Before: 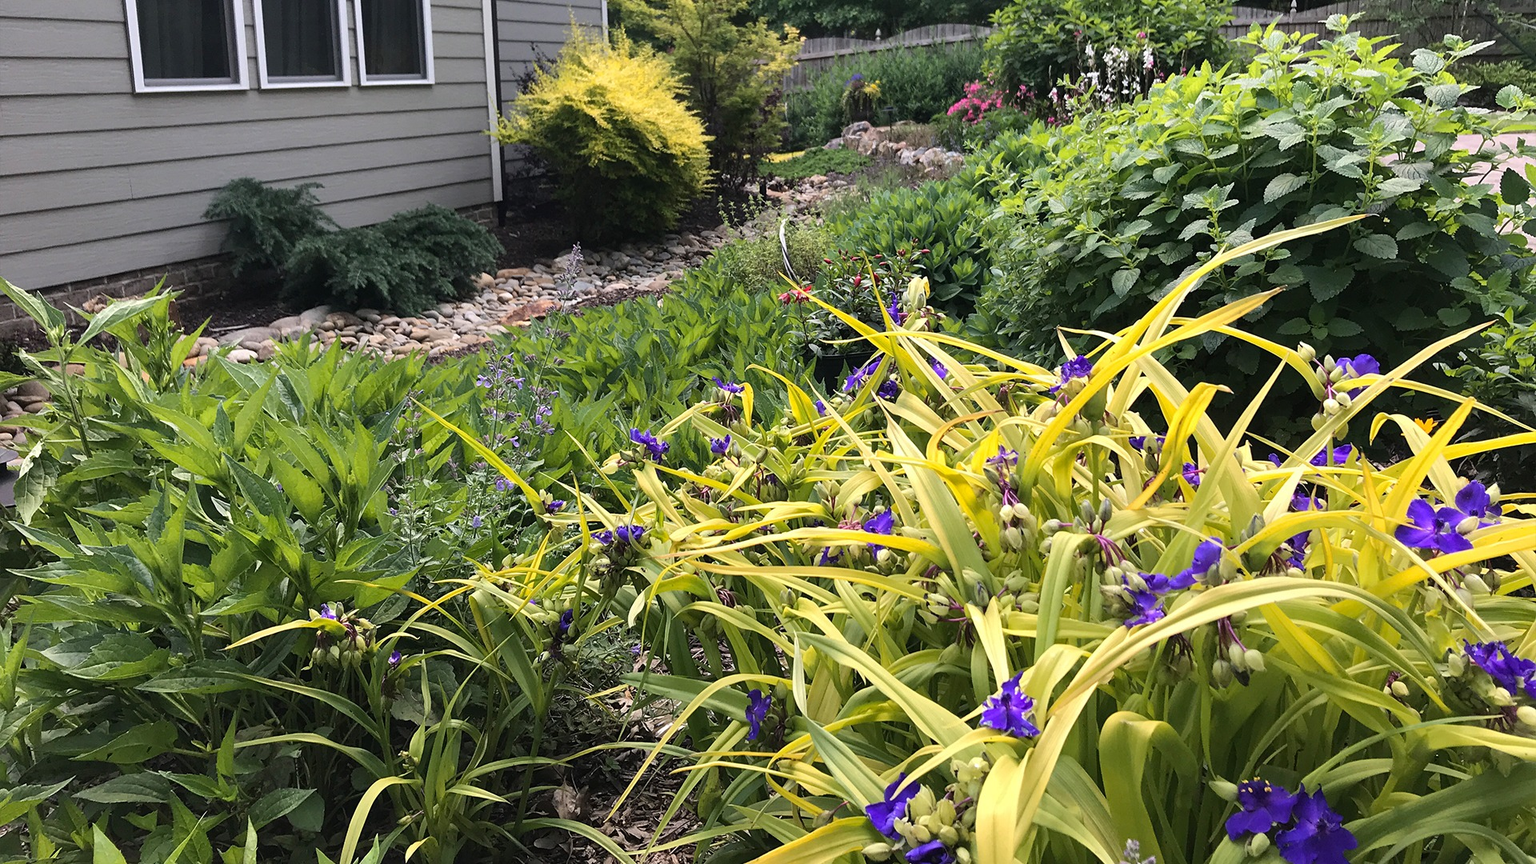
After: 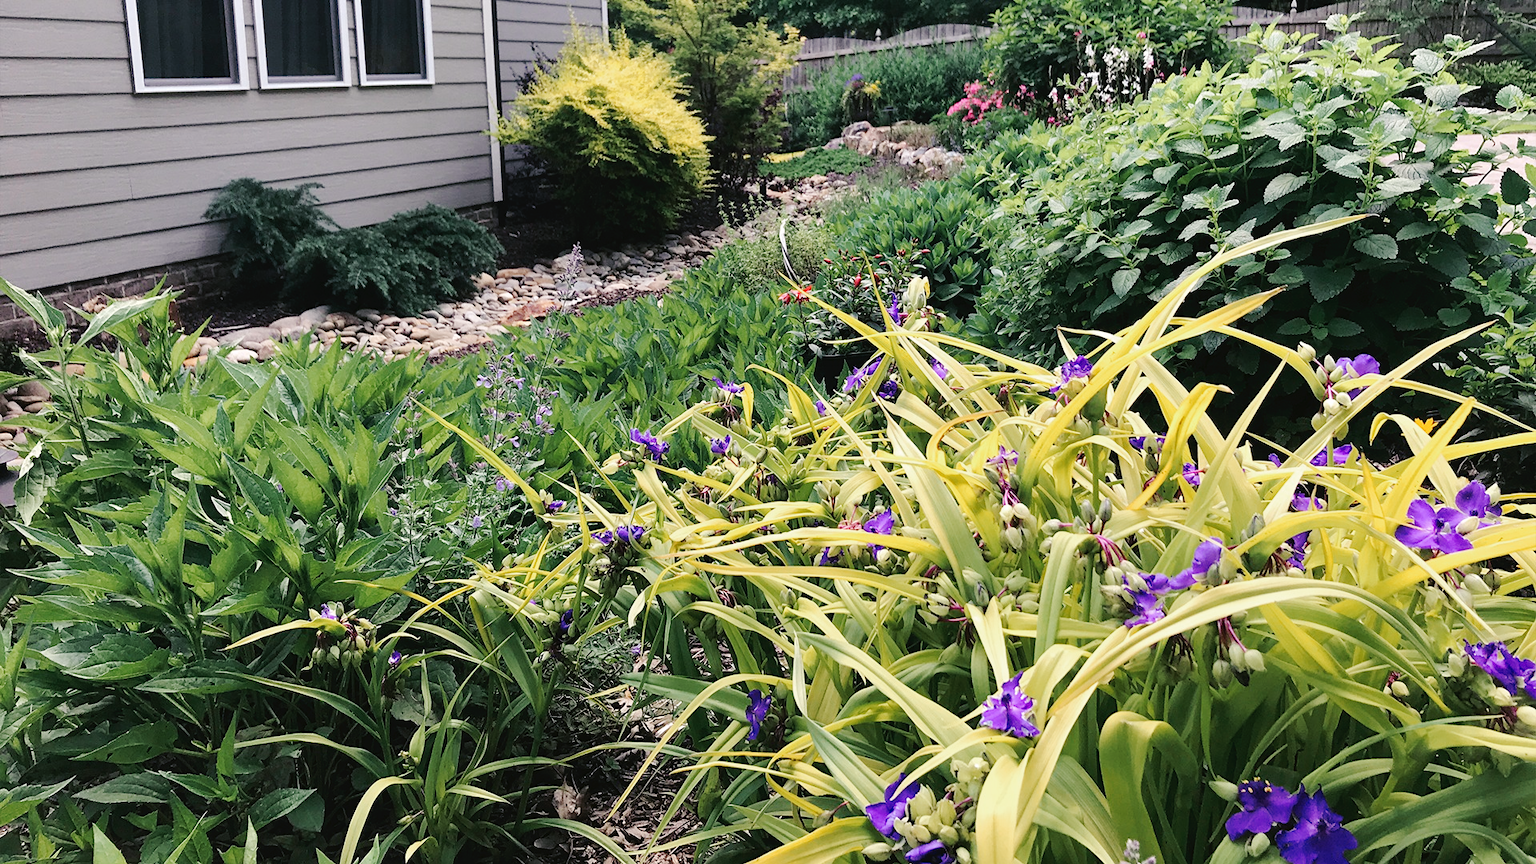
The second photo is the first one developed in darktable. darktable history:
tone curve: curves: ch0 [(0, 0) (0.003, 0.014) (0.011, 0.017) (0.025, 0.023) (0.044, 0.035) (0.069, 0.04) (0.1, 0.062) (0.136, 0.099) (0.177, 0.152) (0.224, 0.214) (0.277, 0.291) (0.335, 0.383) (0.399, 0.487) (0.468, 0.581) (0.543, 0.662) (0.623, 0.738) (0.709, 0.802) (0.801, 0.871) (0.898, 0.936) (1, 1)], preserve colors none
color look up table: target L [89.21, 86.82, 90.16, 81.95, 72.94, 72.89, 74.49, 63.16, 62.17, 49.3, 44.25, 43.15, 41.67, 25.8, 16.41, 101.47, 79.63, 73.2, 71.24, 63.51, 58.64, 58.2, 55.51, 49.08, 50.83, 49.21, 43.77, 37.01, 21.43, 23.96, 7.671, 84.79, 74.12, 69.83, 60.52, 56.41, 48.19, 44.71, 42.67, 29.81, 28.91, 21.99, 25.57, 10.2, 77.65, 78.5, 60.86, 53.15, 33.41], target a [-22.45, -24.63, -24.71, -38.75, -62.5, -11.86, -53.1, -1.696, -34.72, -24.11, -27.2, -33.18, -2.666, -22, -12, 0, 7.949, 35.04, 8.324, 40.21, 57.86, 39.05, 27.59, 65.93, 48.67, 75.69, 63.02, 7.162, 29.32, 33.51, 5.129, 27.22, 12.19, 54.48, 8.476, 74.25, 33.04, 67.23, 61.67, 2.298, 18.82, 1.725, 36.36, 23.84, -41.62, -52.65, -8.206, -15.89, -16.67], target b [54.61, 27.6, 1.595, 35.04, 37.34, 16.93, 19.14, 39.28, 3.334, 15.35, 28.78, 26.02, 6.296, 18.24, 10.07, -0.001, 71.24, 6.7, 3.922, 52.18, 15.25, 56.14, 23.51, 48.86, 48.46, 0.187, 26.35, 34, 1.004, 30.71, 11.94, -20.33, -18.98, -39.08, -51.69, -30.7, -18.95, -23.42, -56.81, -33.19, -56.7, -10.99, -7.196, -29.93, -26.17, -7.481, -20.71, -39.14, -3.75], num patches 49
